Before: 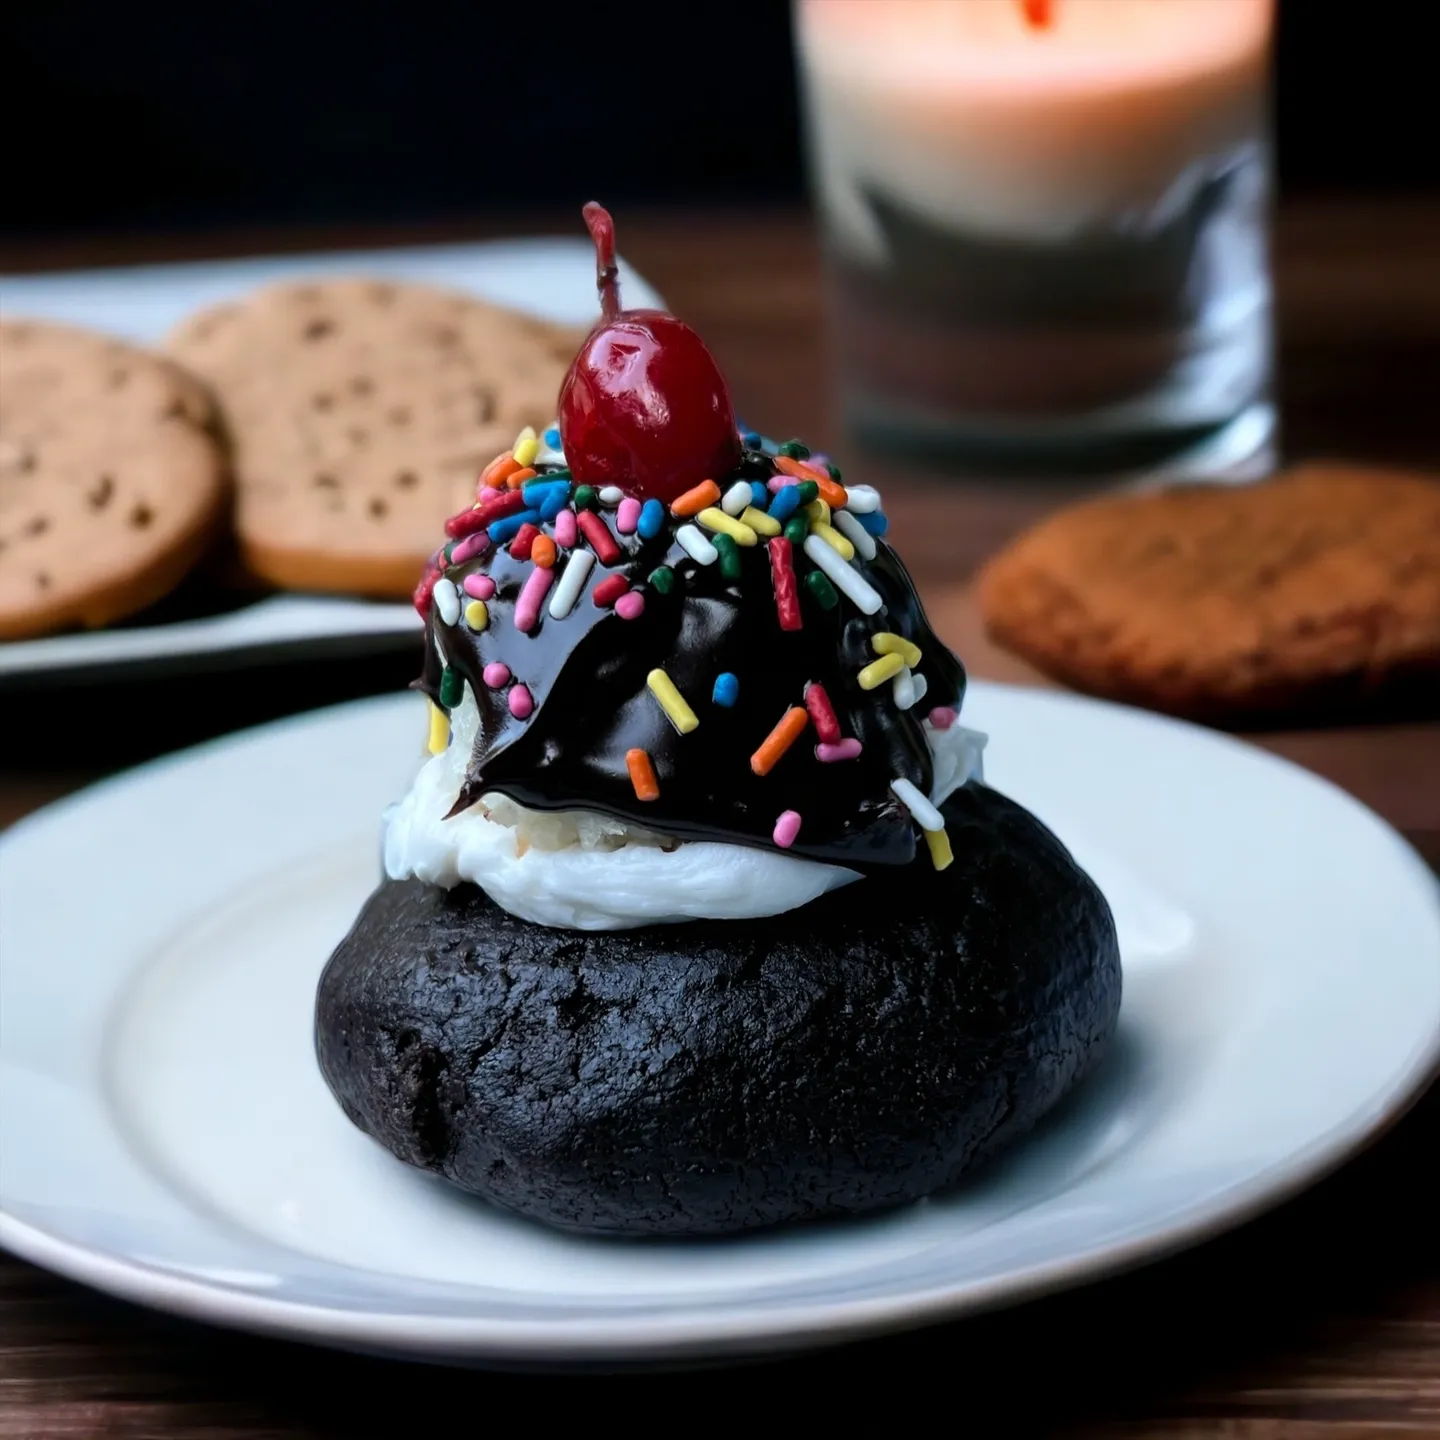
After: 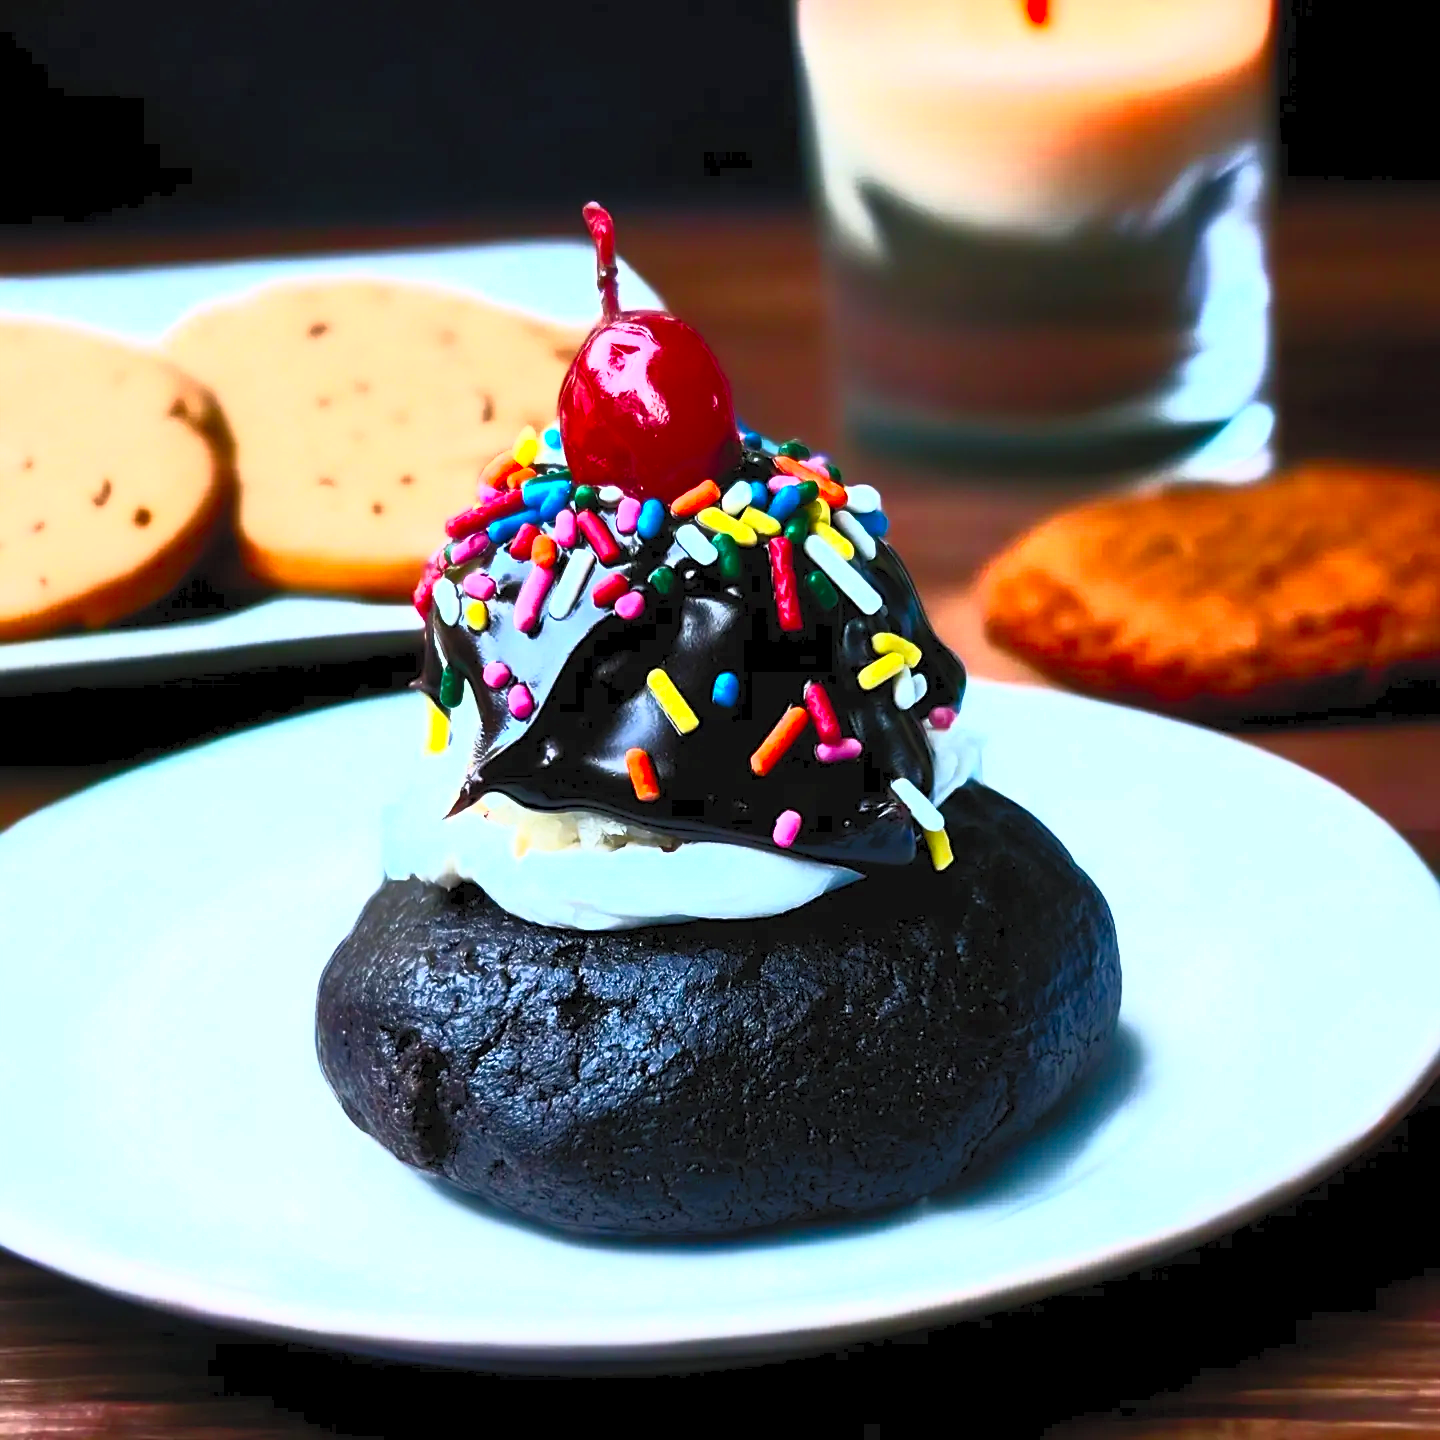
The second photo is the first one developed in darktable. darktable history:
contrast brightness saturation: contrast 1, brightness 1, saturation 1
sharpen: amount 0.2
